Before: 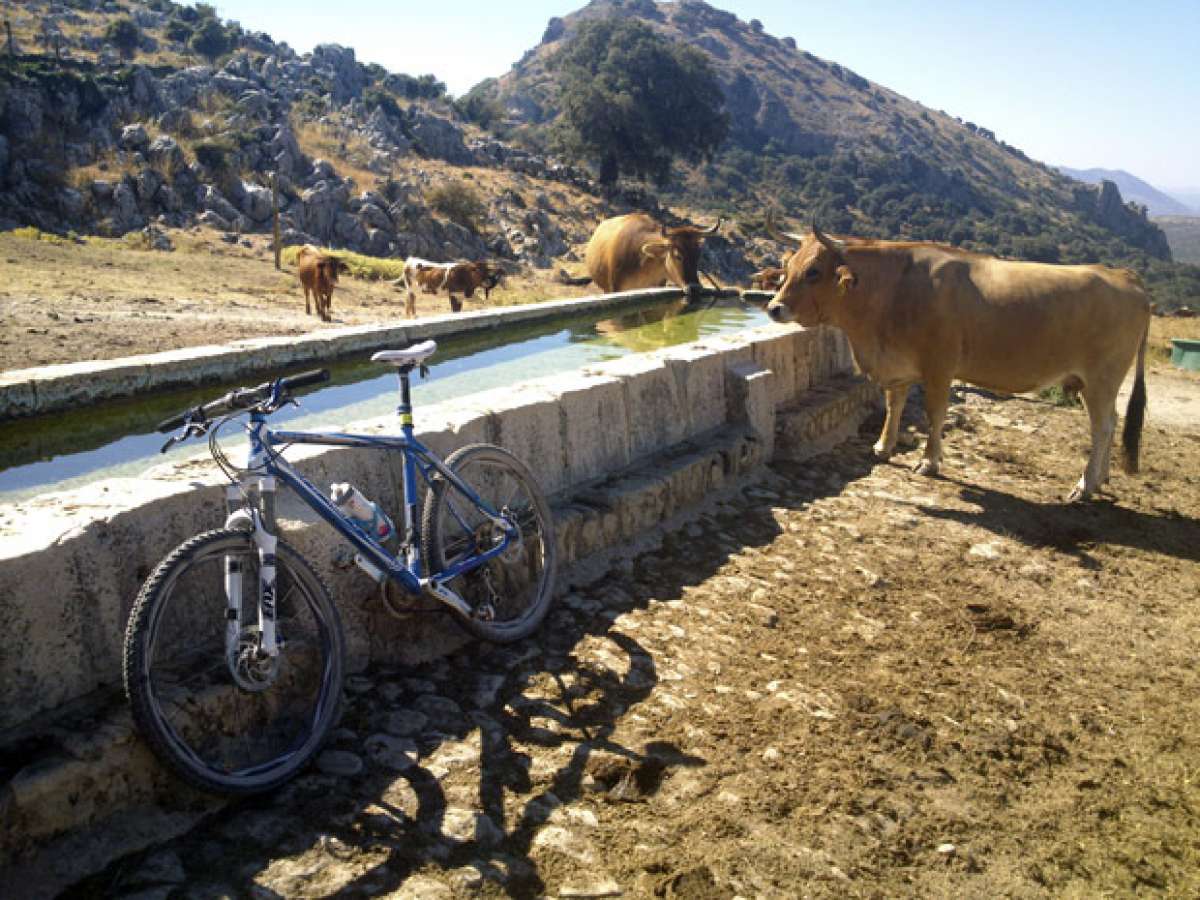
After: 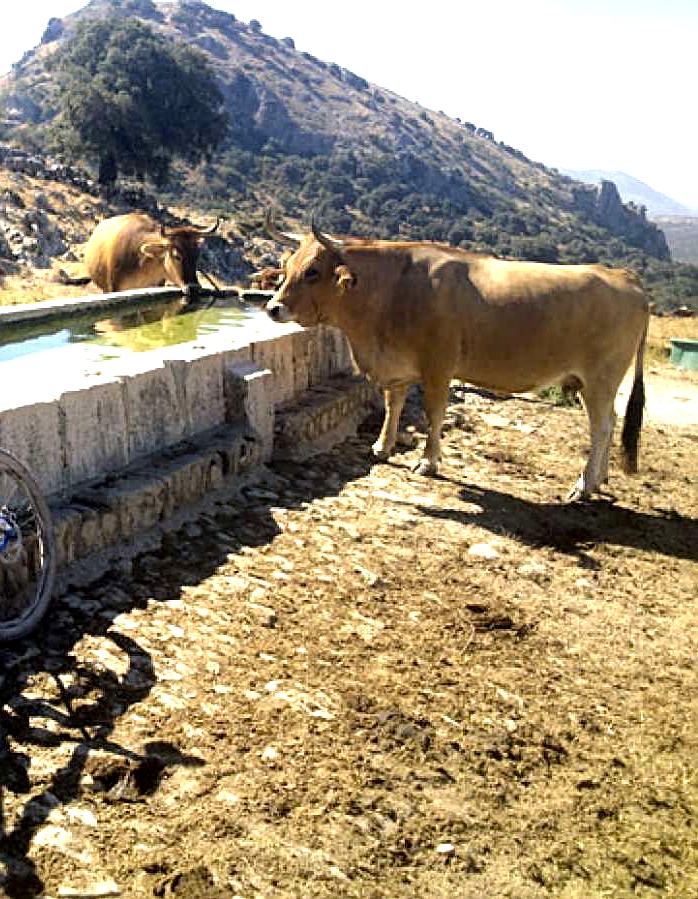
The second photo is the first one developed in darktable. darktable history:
sharpen: on, module defaults
crop: left 41.774%
exposure: black level correction 0.008, exposure 0.094 EV, compensate highlight preservation false
tone equalizer: -8 EV -0.754 EV, -7 EV -0.719 EV, -6 EV -0.633 EV, -5 EV -0.363 EV, -3 EV 0.387 EV, -2 EV 0.6 EV, -1 EV 0.687 EV, +0 EV 0.764 EV, mask exposure compensation -0.488 EV
